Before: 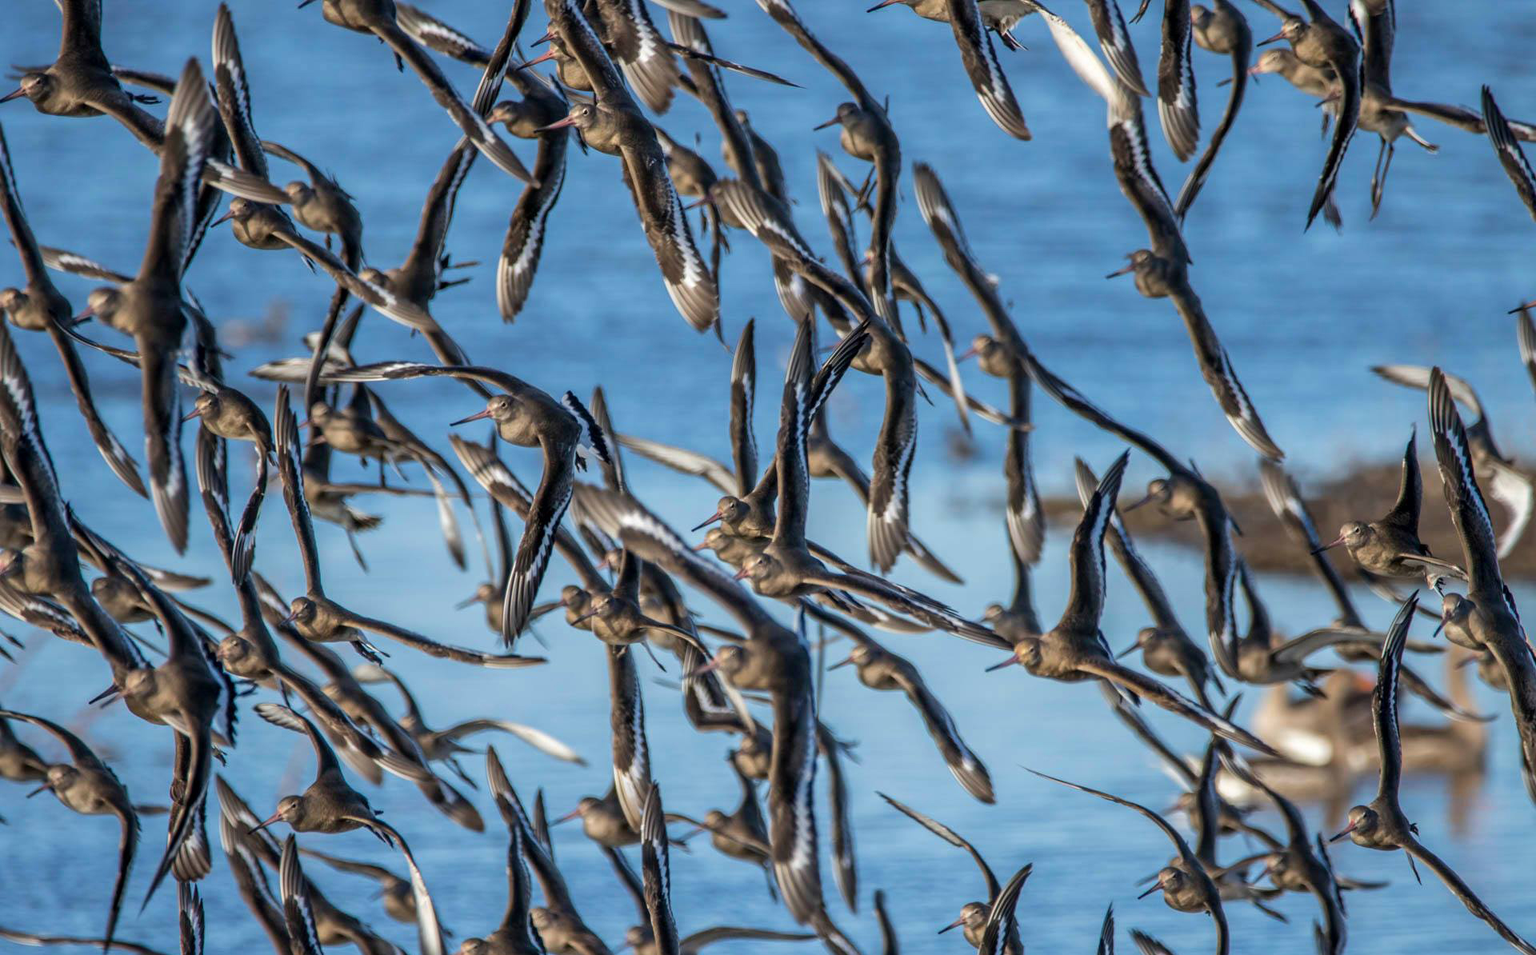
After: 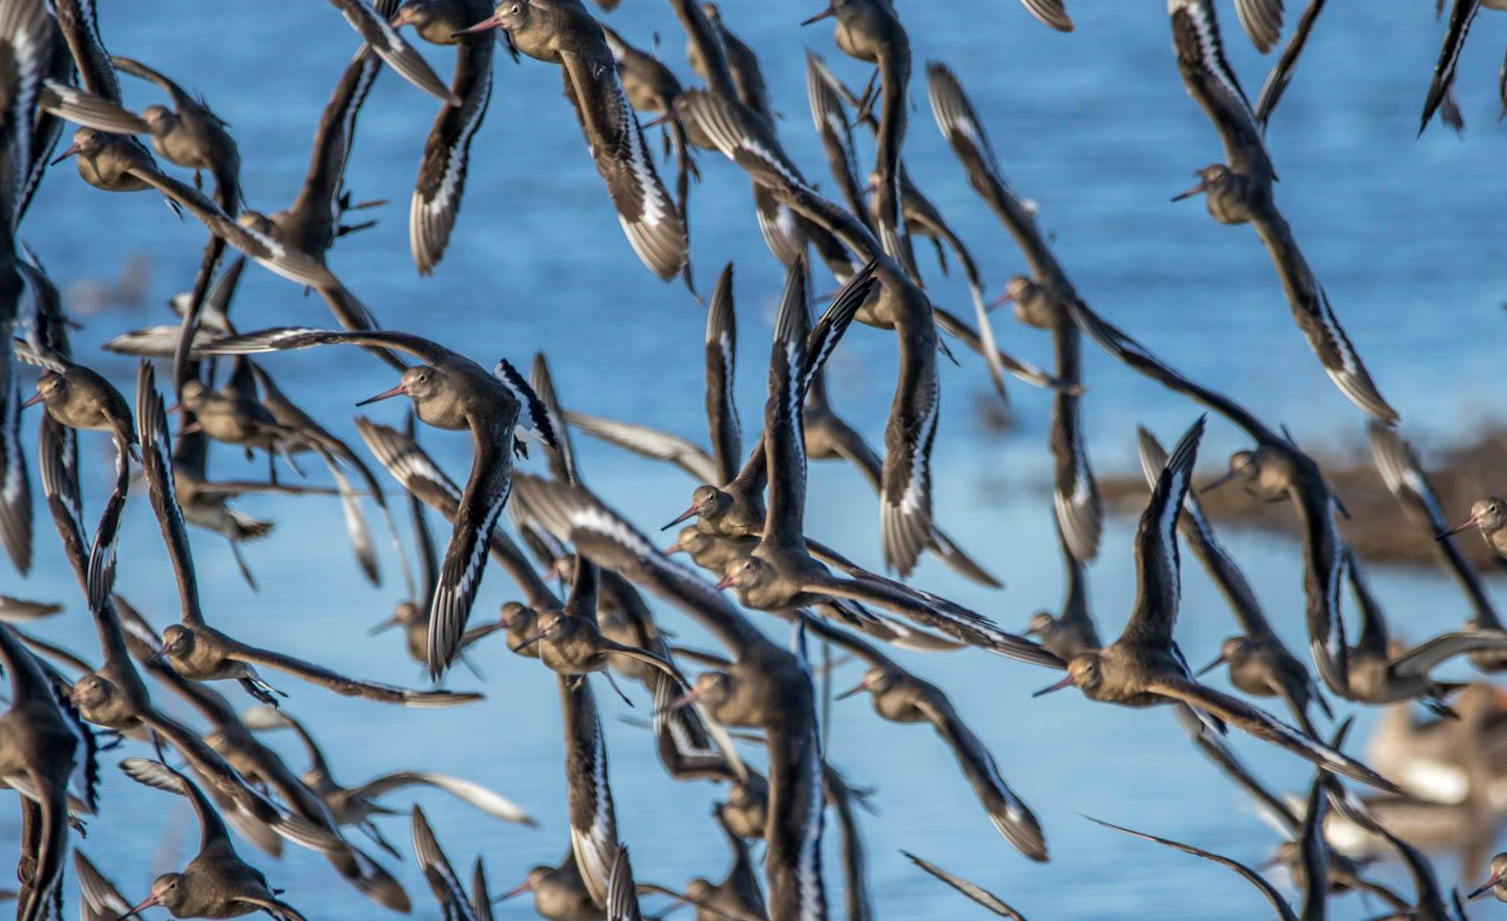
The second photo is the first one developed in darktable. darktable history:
crop and rotate: left 10.071%, top 10.071%, right 10.02%, bottom 10.02%
rotate and perspective: rotation -1.42°, crop left 0.016, crop right 0.984, crop top 0.035, crop bottom 0.965
